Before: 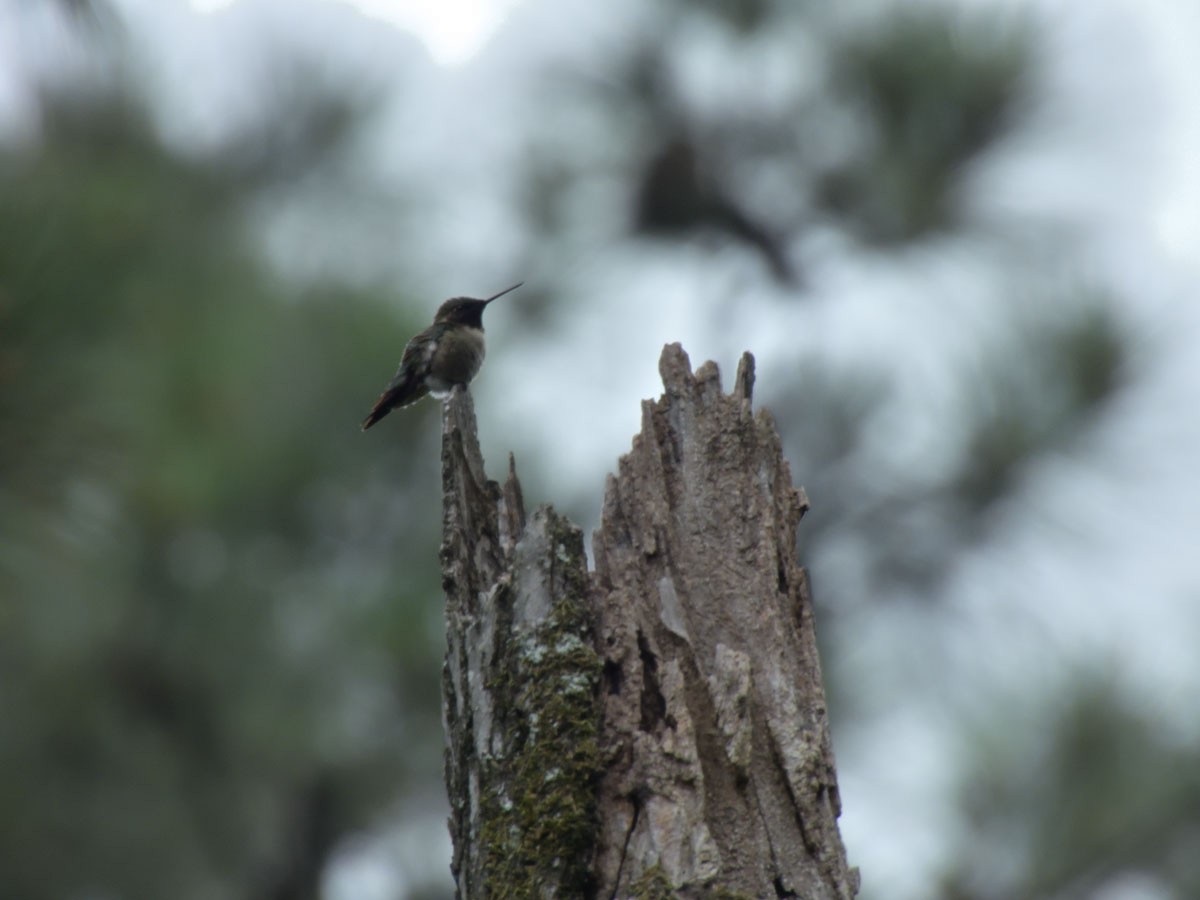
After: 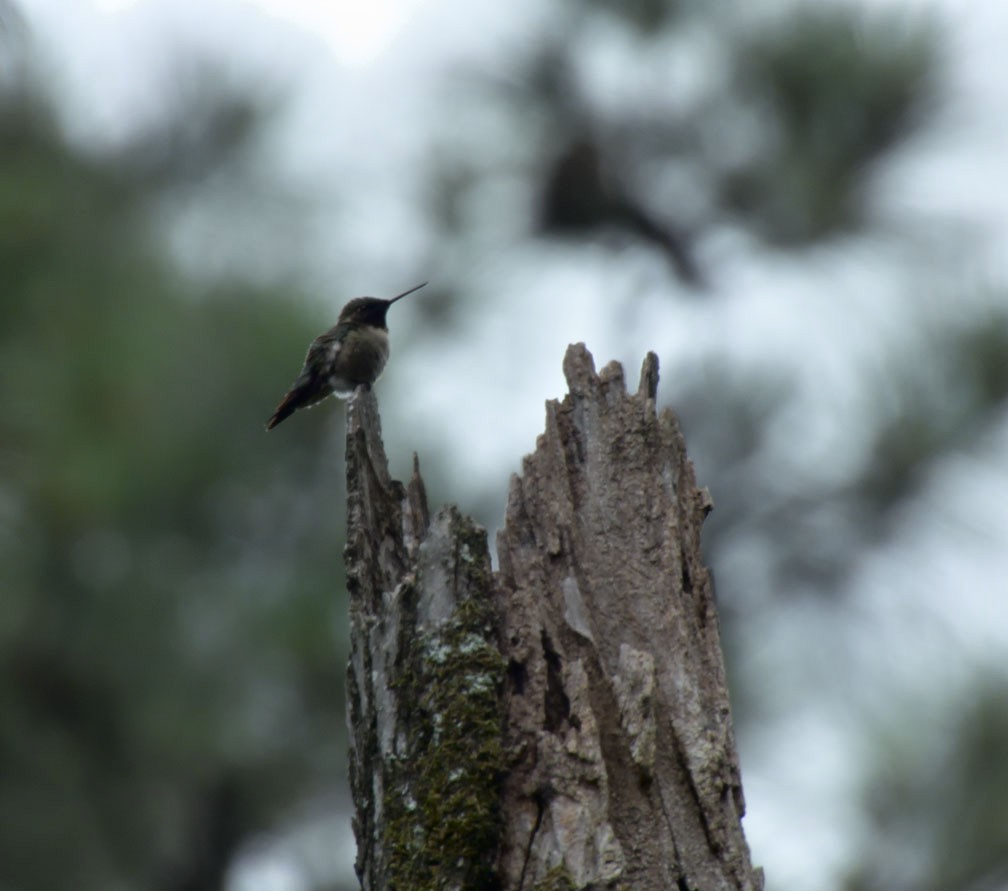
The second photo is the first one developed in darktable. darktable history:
shadows and highlights: shadows -62.32, white point adjustment -5.22, highlights 61.59
exposure: compensate highlight preservation false
crop: left 8.026%, right 7.374%
